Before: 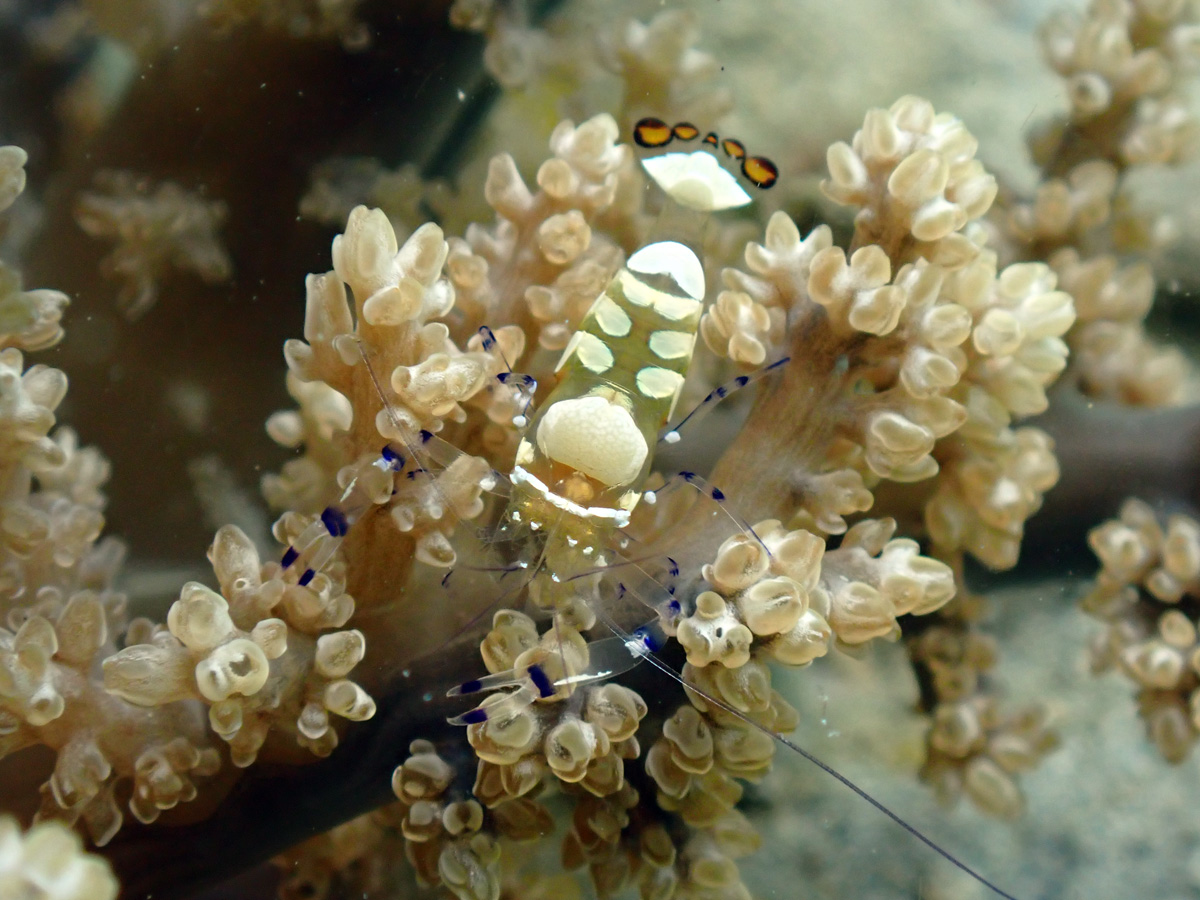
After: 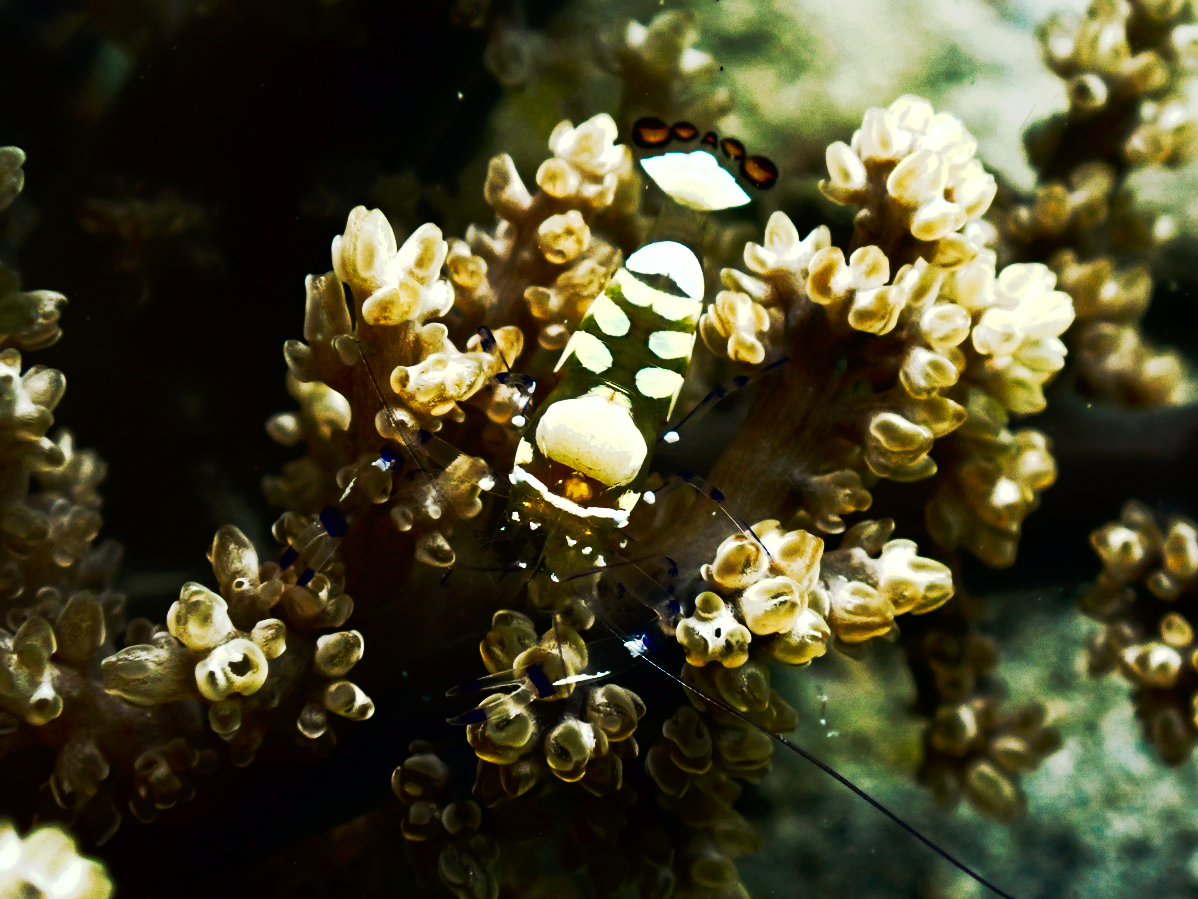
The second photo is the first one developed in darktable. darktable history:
tone curve: curves: ch0 [(0, 0) (0.003, 0.005) (0.011, 0.007) (0.025, 0.009) (0.044, 0.013) (0.069, 0.017) (0.1, 0.02) (0.136, 0.029) (0.177, 0.052) (0.224, 0.086) (0.277, 0.129) (0.335, 0.188) (0.399, 0.256) (0.468, 0.361) (0.543, 0.526) (0.623, 0.696) (0.709, 0.784) (0.801, 0.85) (0.898, 0.882) (1, 1)], preserve colors none
crop and rotate: left 0.16%, bottom 0.014%
exposure: exposure 0.487 EV, compensate exposure bias true, compensate highlight preservation false
shadows and highlights: shadows -1.32, highlights 40.56
contrast brightness saturation: brightness -0.534
